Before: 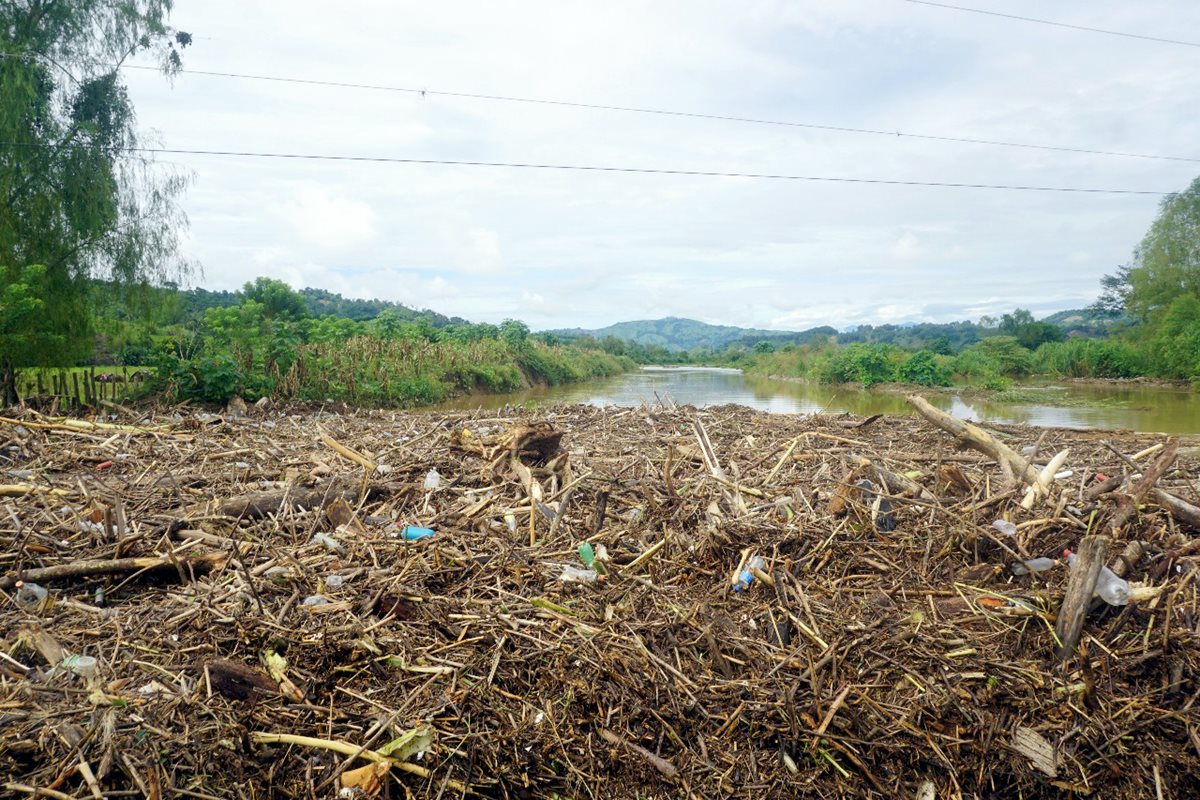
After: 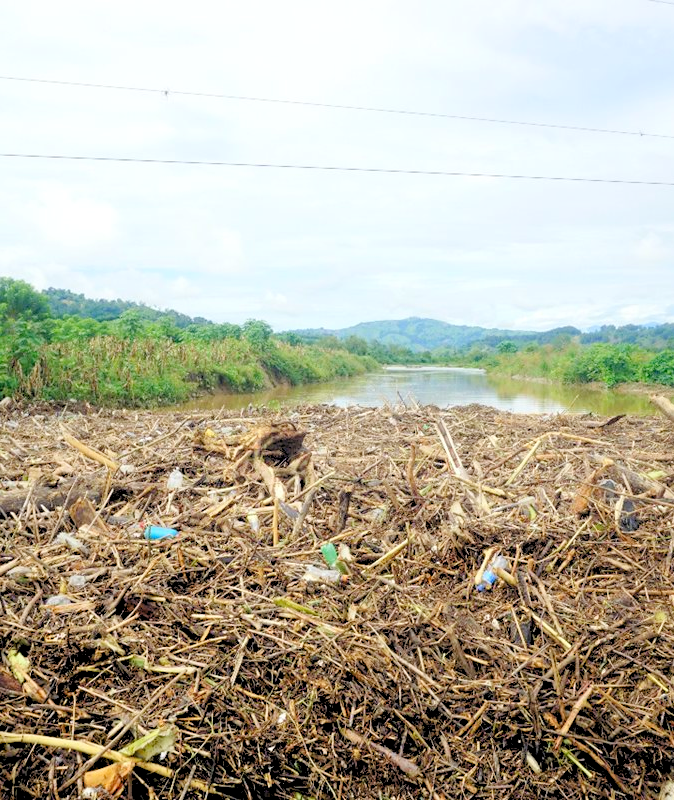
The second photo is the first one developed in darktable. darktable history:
crop: left 21.427%, right 22.35%
levels: black 0.095%, levels [0.093, 0.434, 0.988]
